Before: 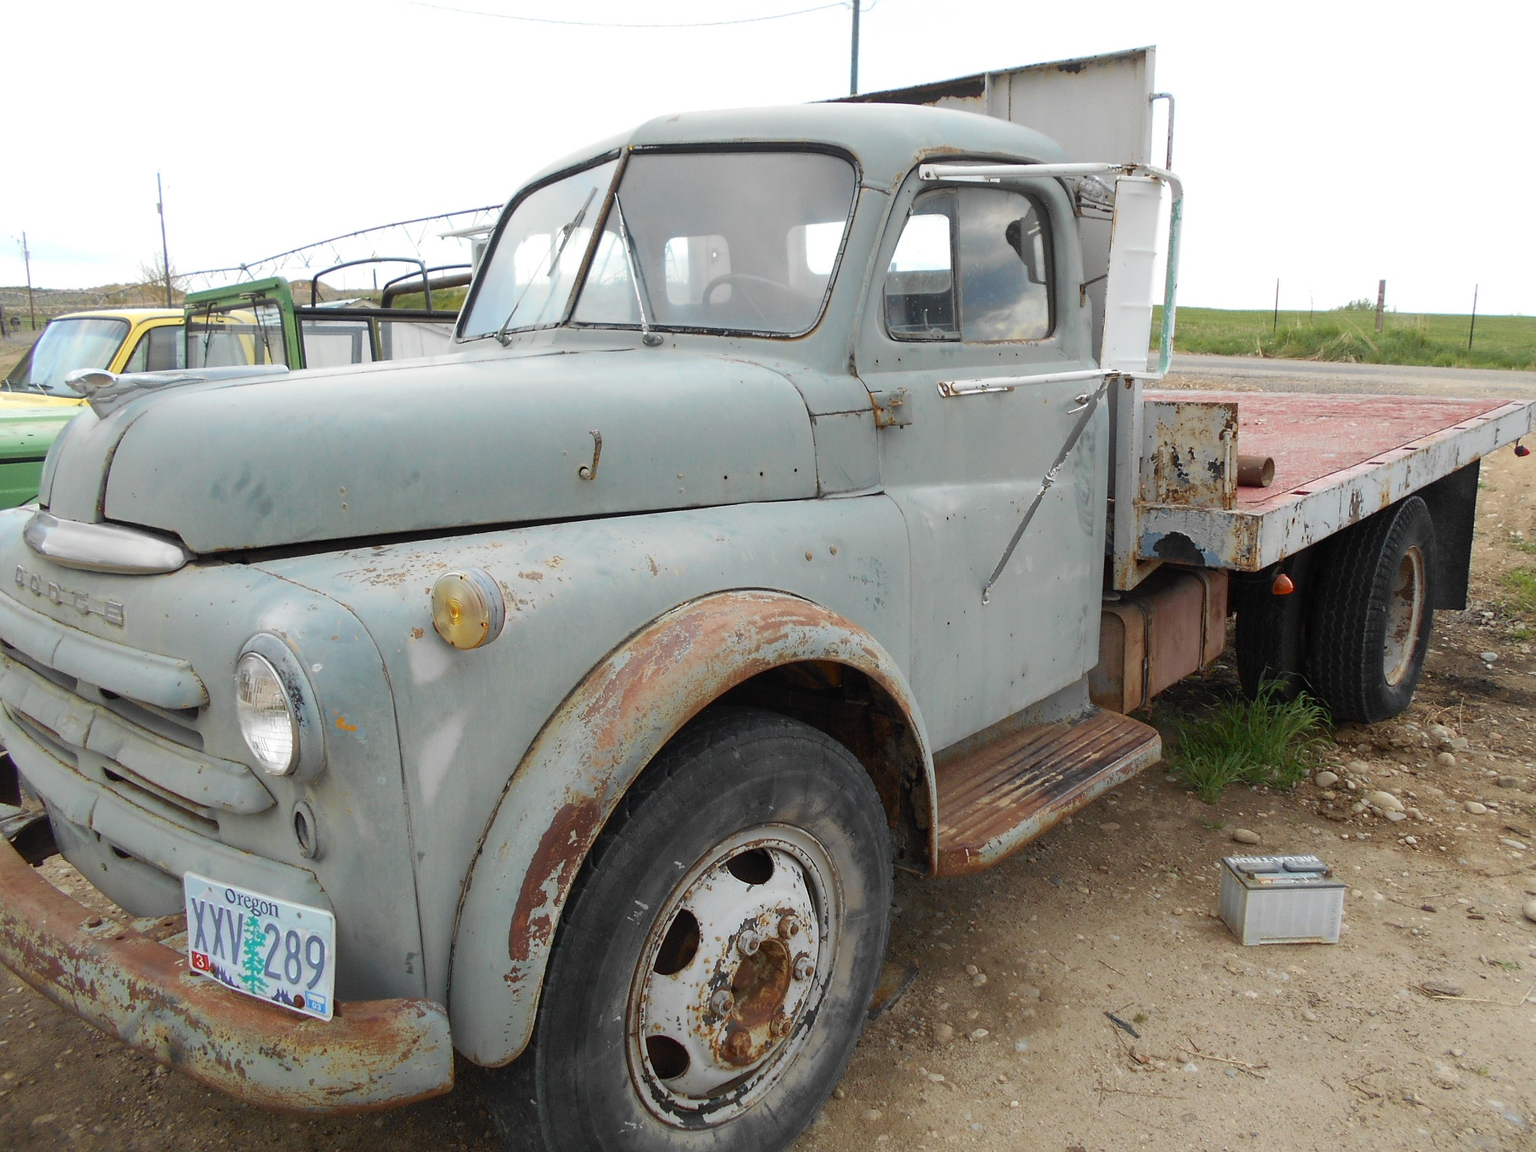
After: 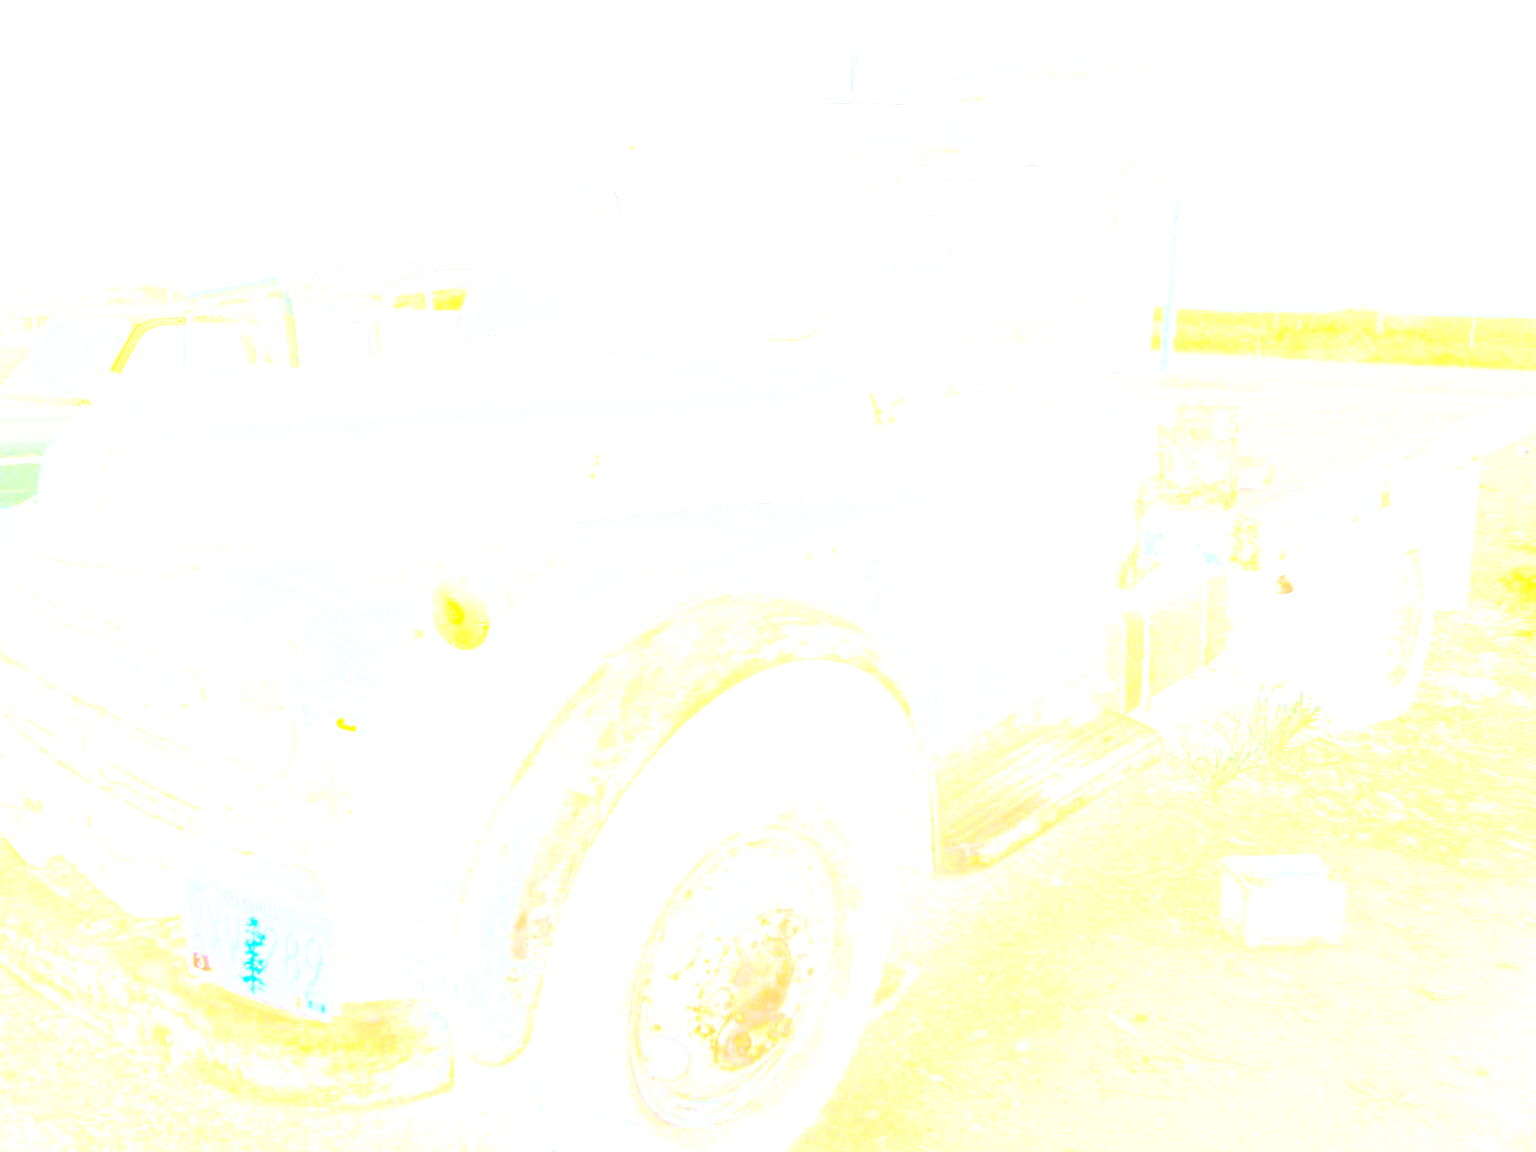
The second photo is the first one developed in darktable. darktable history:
base curve: curves: ch0 [(0, 0) (0.007, 0.004) (0.027, 0.03) (0.046, 0.07) (0.207, 0.54) (0.442, 0.872) (0.673, 0.972) (1, 1)], preserve colors none
vignetting: fall-off start 100%, brightness 0.3, saturation 0
bloom: size 85%, threshold 5%, strength 85%
color balance rgb: perceptual saturation grading › global saturation 20%, perceptual saturation grading › highlights 2.68%, perceptual saturation grading › shadows 50%
